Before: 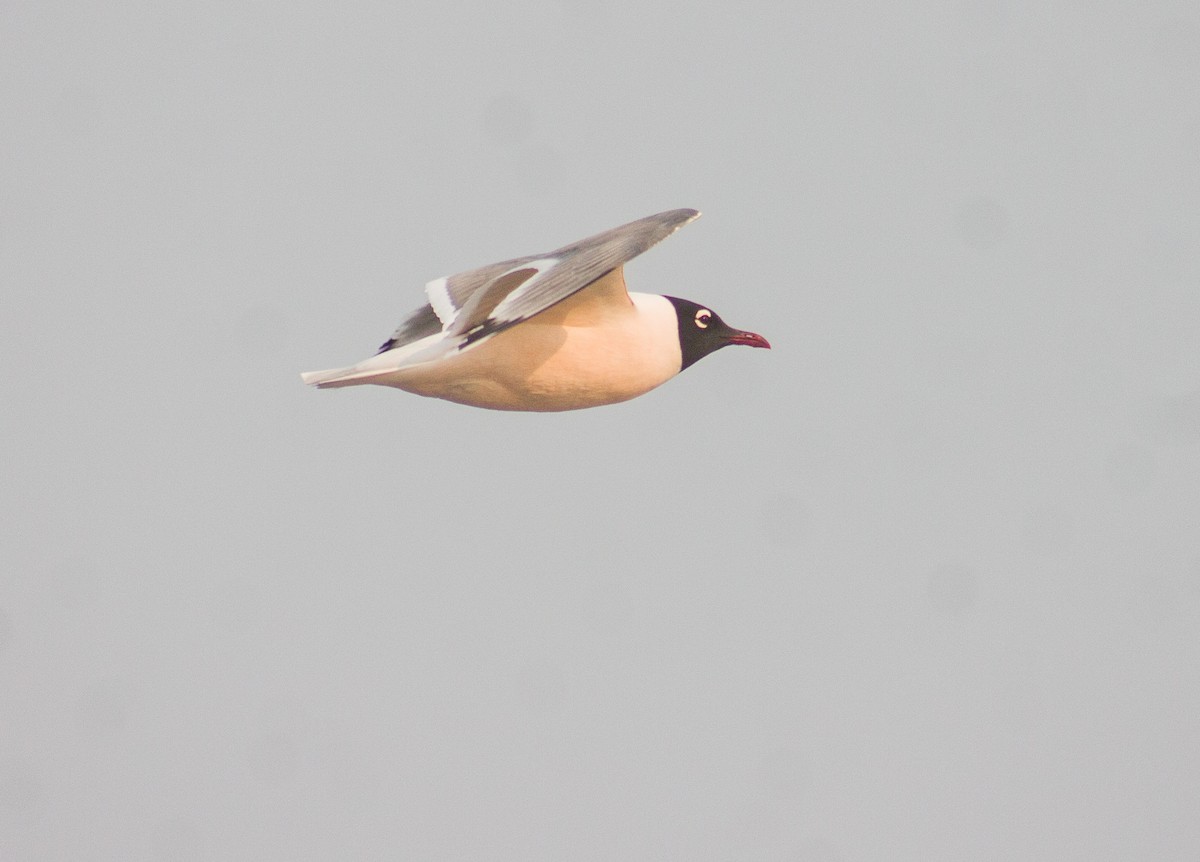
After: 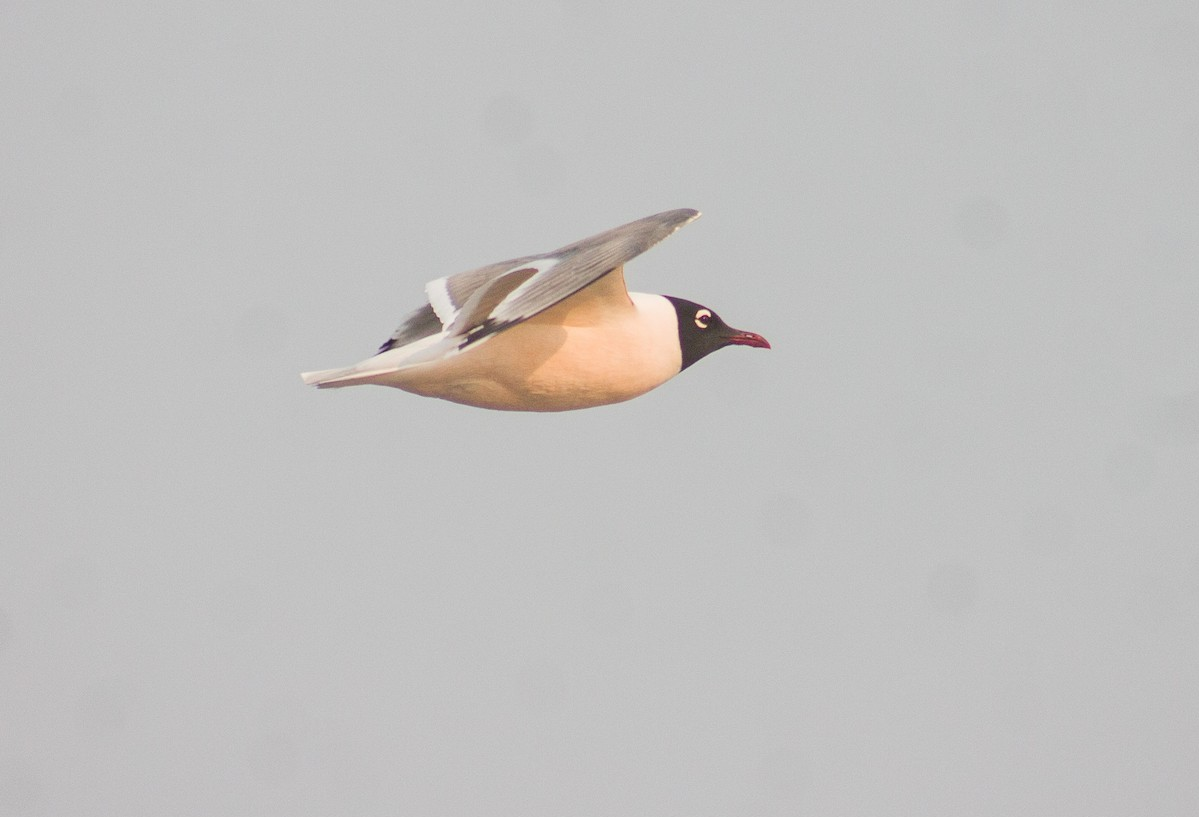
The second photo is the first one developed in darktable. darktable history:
crop and rotate: top 0.01%, bottom 5.159%
